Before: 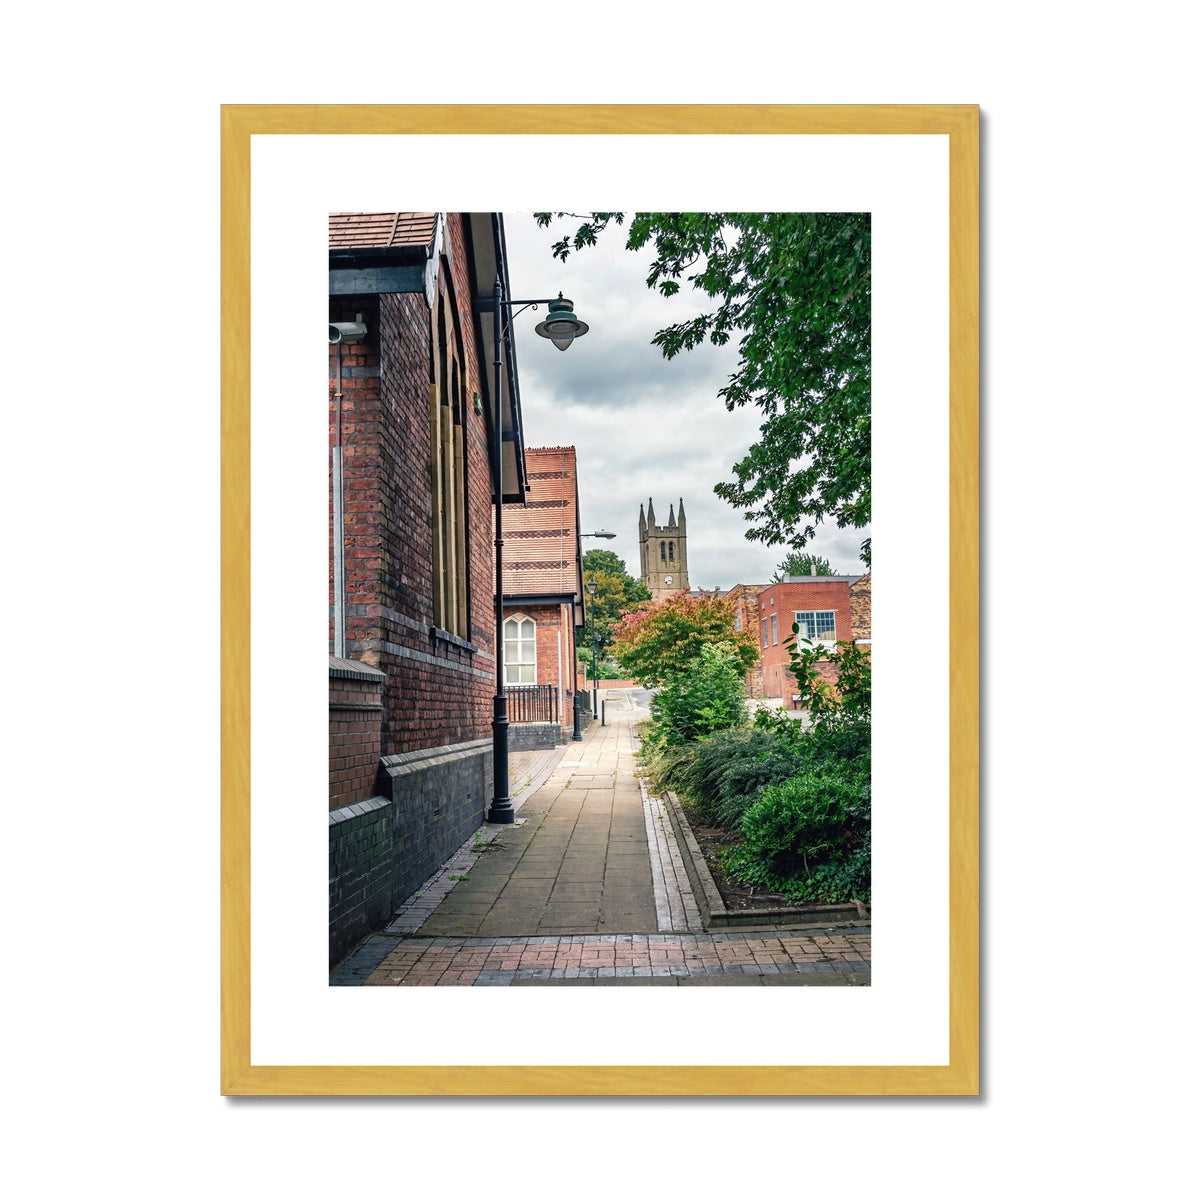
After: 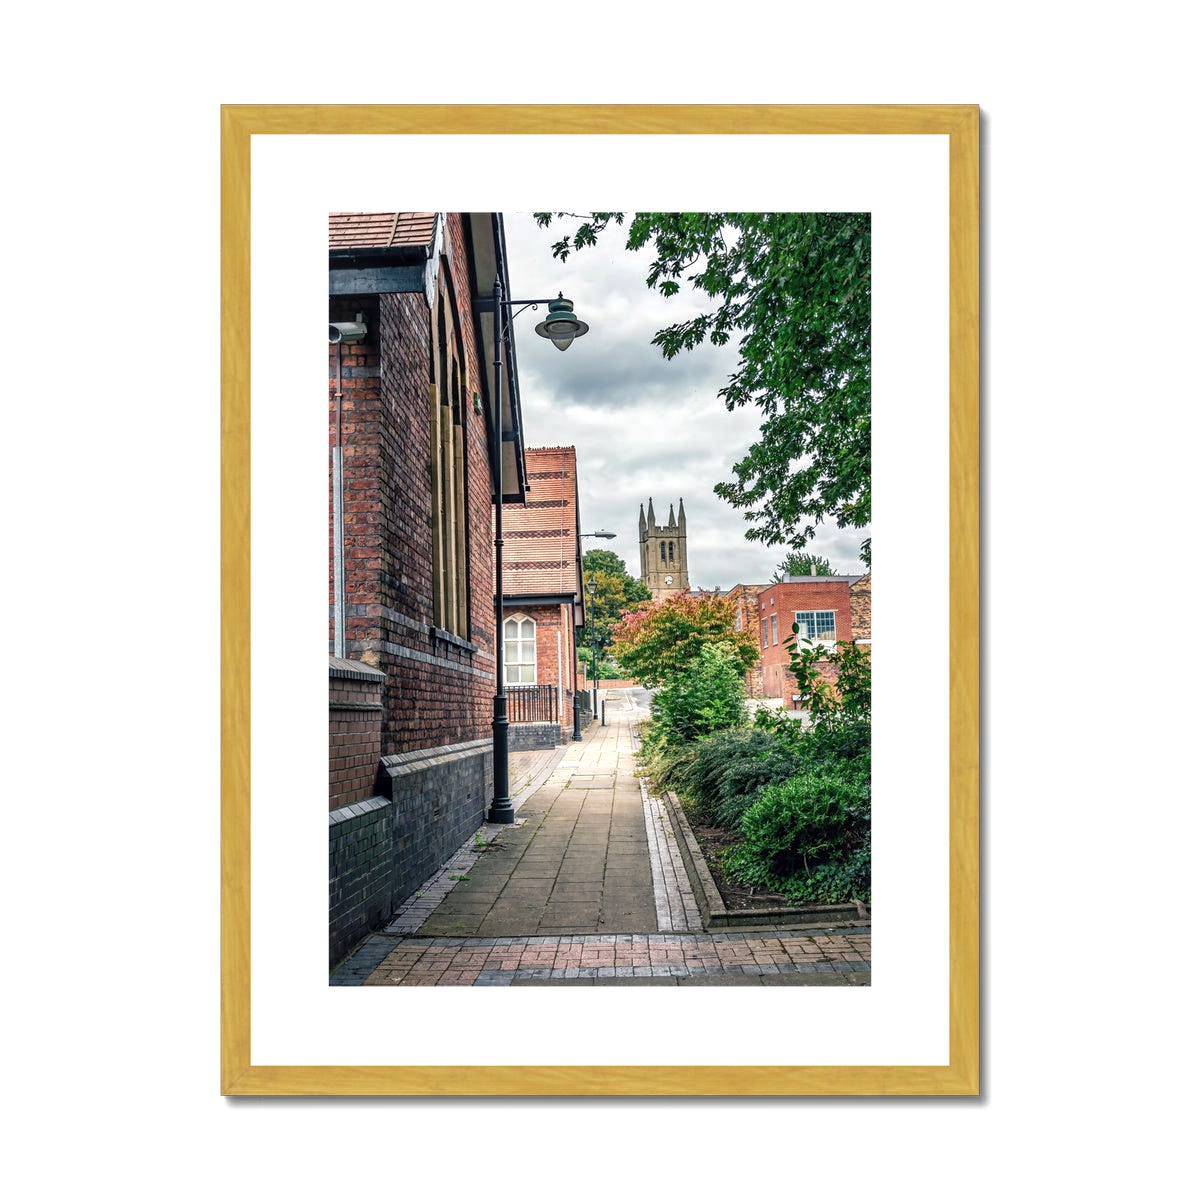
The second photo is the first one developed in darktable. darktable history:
local contrast: highlights 97%, shadows 89%, detail 160%, midtone range 0.2
